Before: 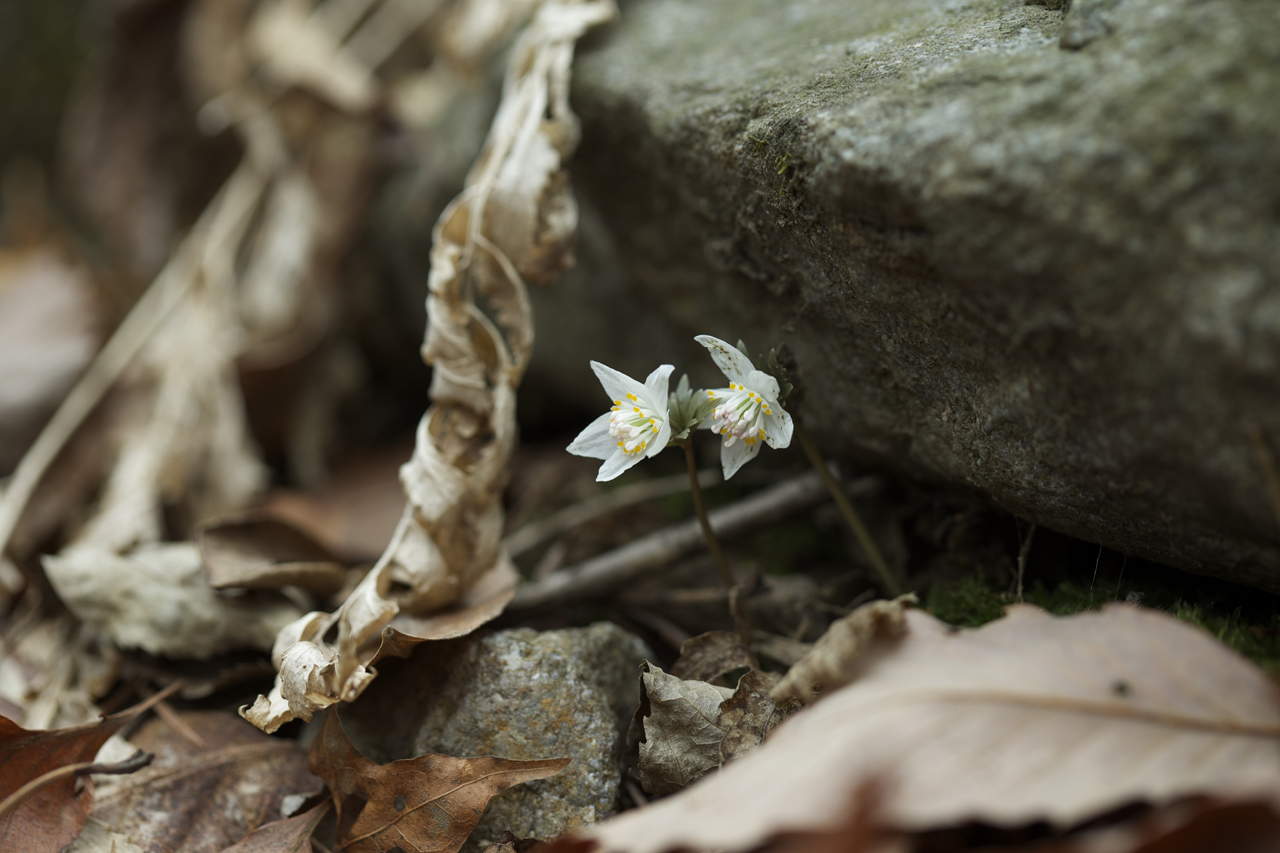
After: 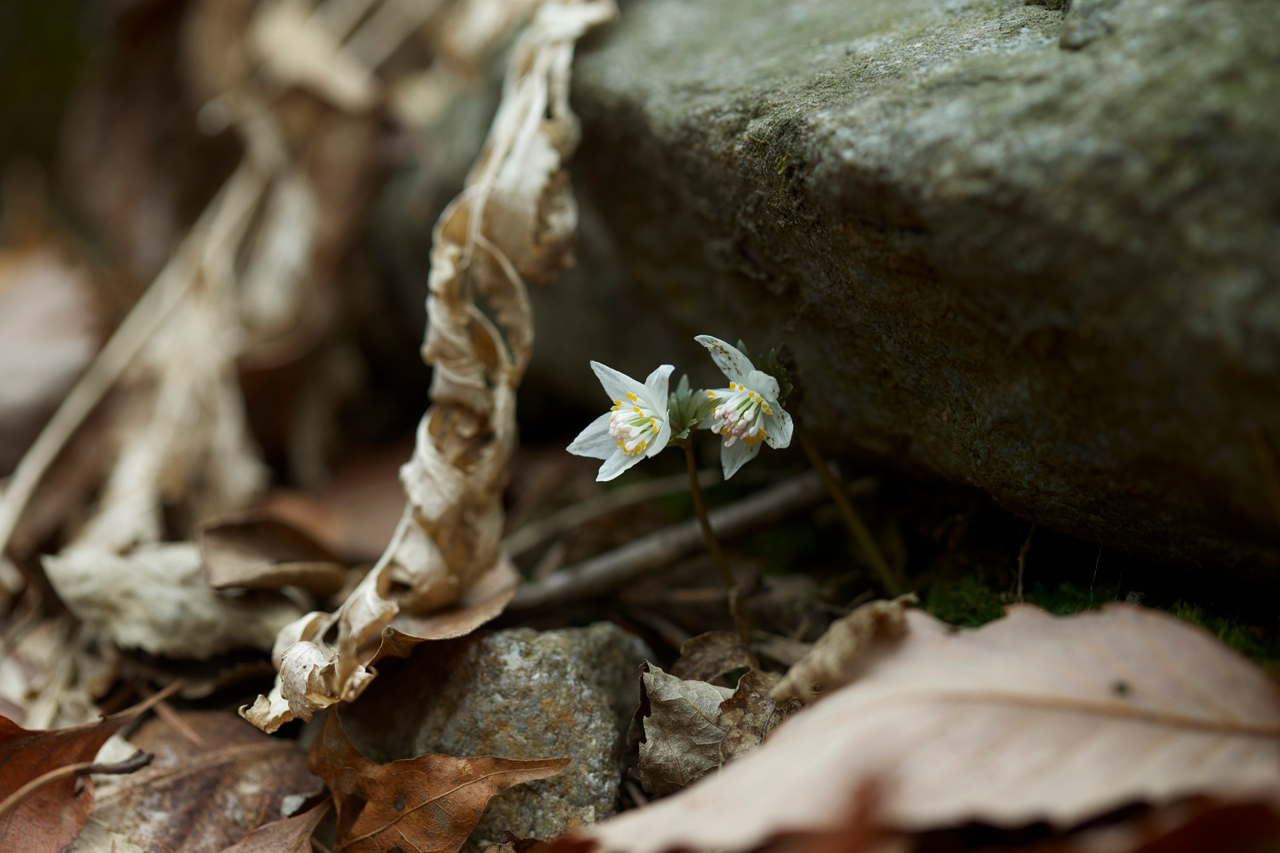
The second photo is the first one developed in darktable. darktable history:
shadows and highlights: shadows -55.24, highlights 87.48, soften with gaussian
